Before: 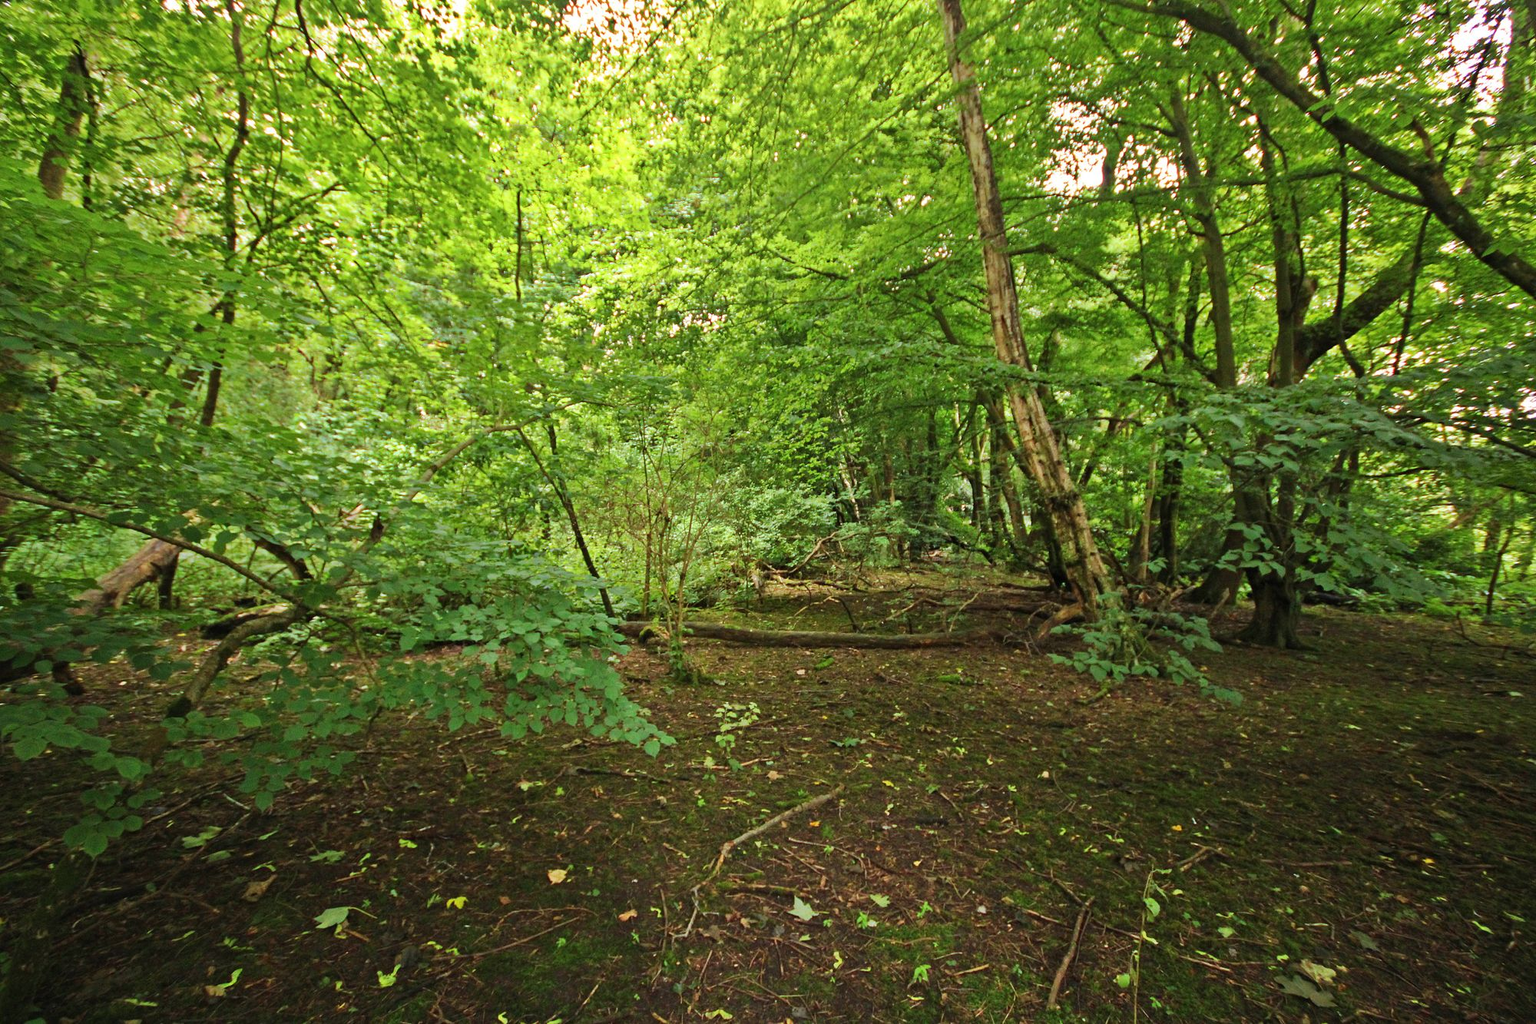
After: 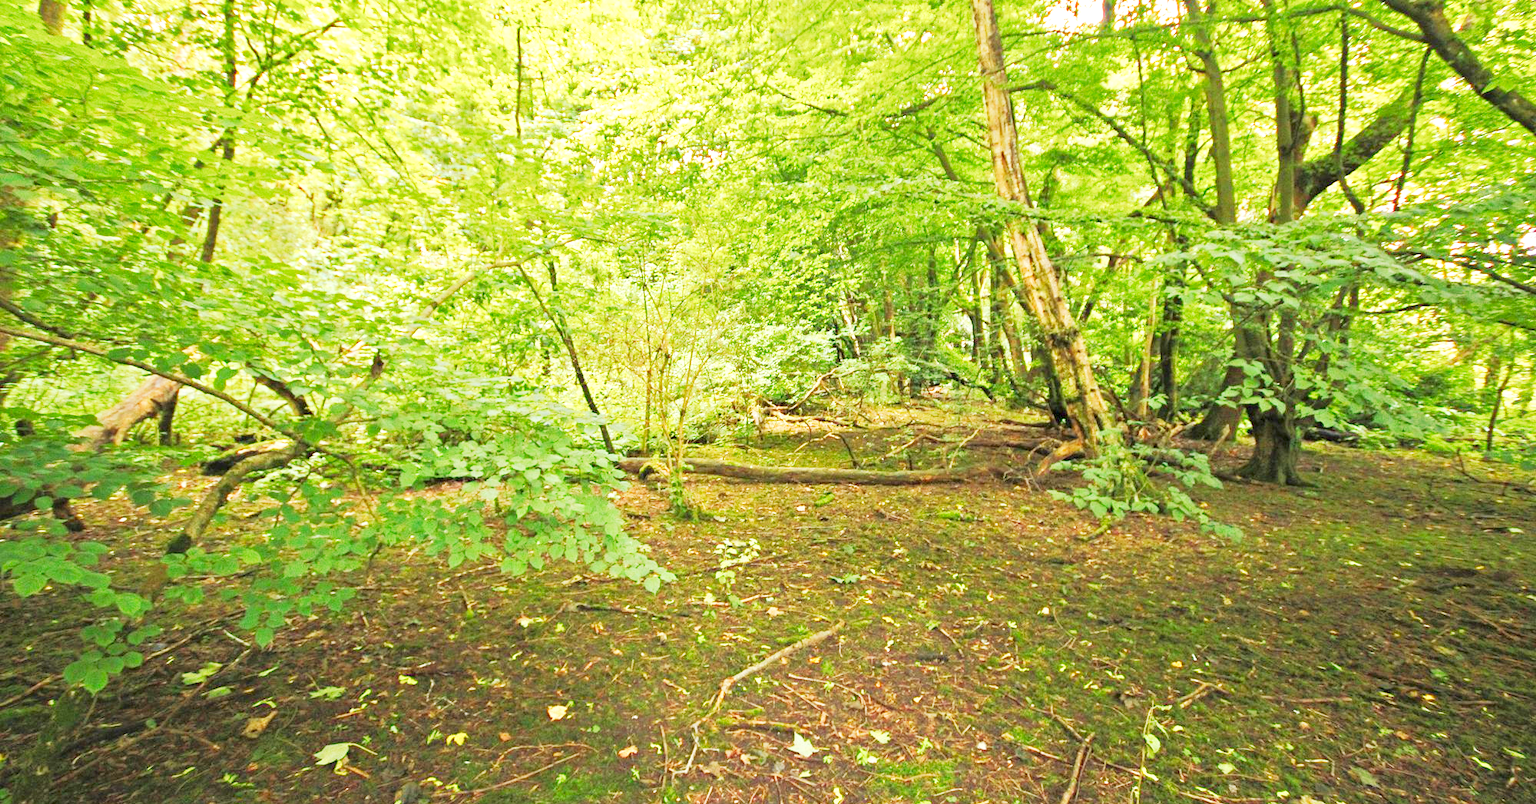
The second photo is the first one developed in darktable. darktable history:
tone equalizer: -8 EV 0.24 EV, -7 EV 0.378 EV, -6 EV 0.441 EV, -5 EV 0.266 EV, -3 EV -0.245 EV, -2 EV -0.413 EV, -1 EV -0.425 EV, +0 EV -0.264 EV, edges refinement/feathering 500, mask exposure compensation -1.57 EV, preserve details no
crop and rotate: top 15.992%, bottom 5.448%
color balance rgb: highlights gain › luminance 6.401%, highlights gain › chroma 2.612%, highlights gain › hue 89.31°, perceptual saturation grading › global saturation 0.7%, perceptual saturation grading › mid-tones 11.586%, global vibrance 10.055%
tone curve: curves: ch0 [(0, 0) (0.003, 0.015) (0.011, 0.025) (0.025, 0.056) (0.044, 0.104) (0.069, 0.139) (0.1, 0.181) (0.136, 0.226) (0.177, 0.28) (0.224, 0.346) (0.277, 0.42) (0.335, 0.505) (0.399, 0.594) (0.468, 0.699) (0.543, 0.776) (0.623, 0.848) (0.709, 0.893) (0.801, 0.93) (0.898, 0.97) (1, 1)], preserve colors none
exposure: black level correction 0.001, exposure 1.047 EV, compensate exposure bias true, compensate highlight preservation false
